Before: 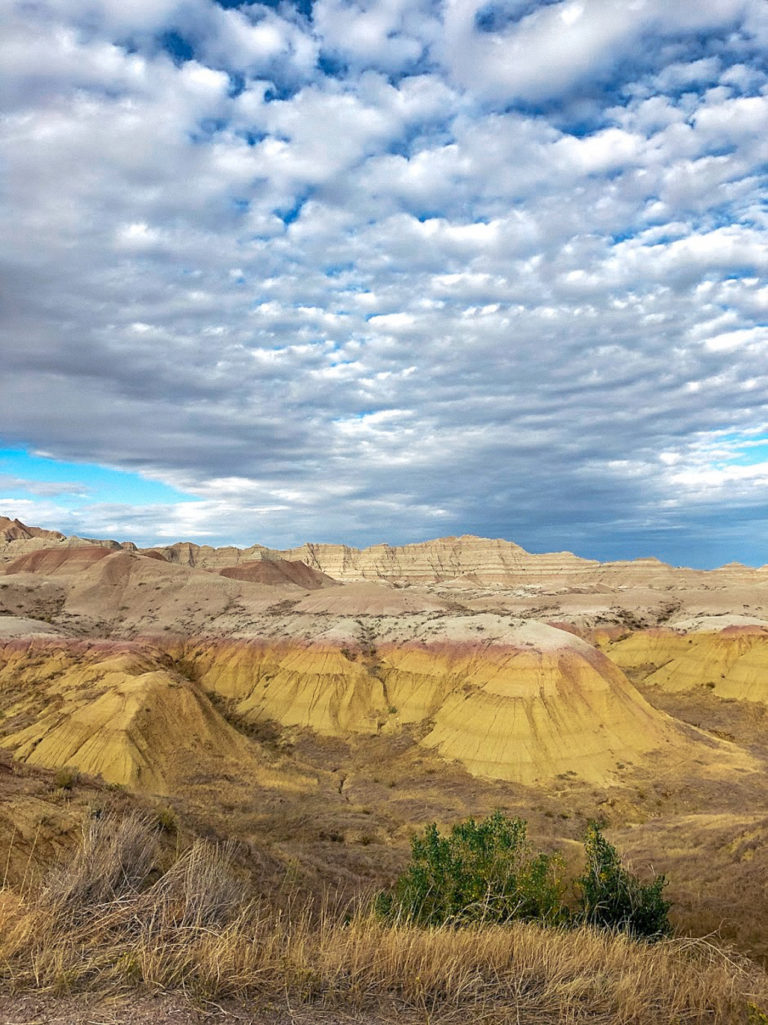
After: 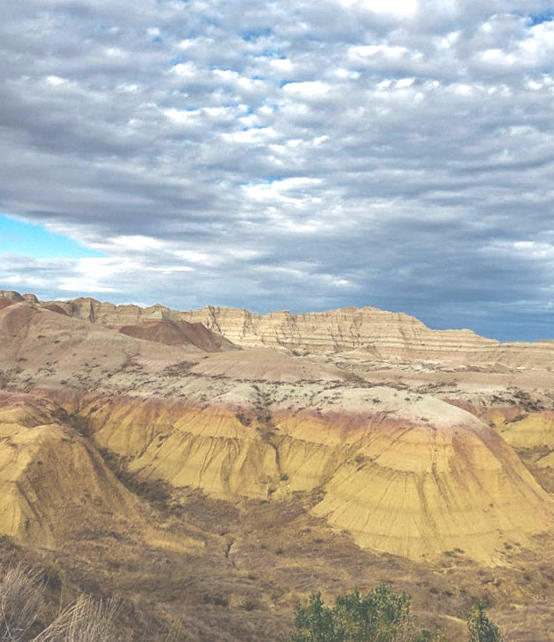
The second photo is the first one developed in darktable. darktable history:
exposure: black level correction -0.087, compensate highlight preservation false
crop and rotate: angle -3.37°, left 9.79%, top 20.73%, right 12.42%, bottom 11.82%
local contrast: on, module defaults
